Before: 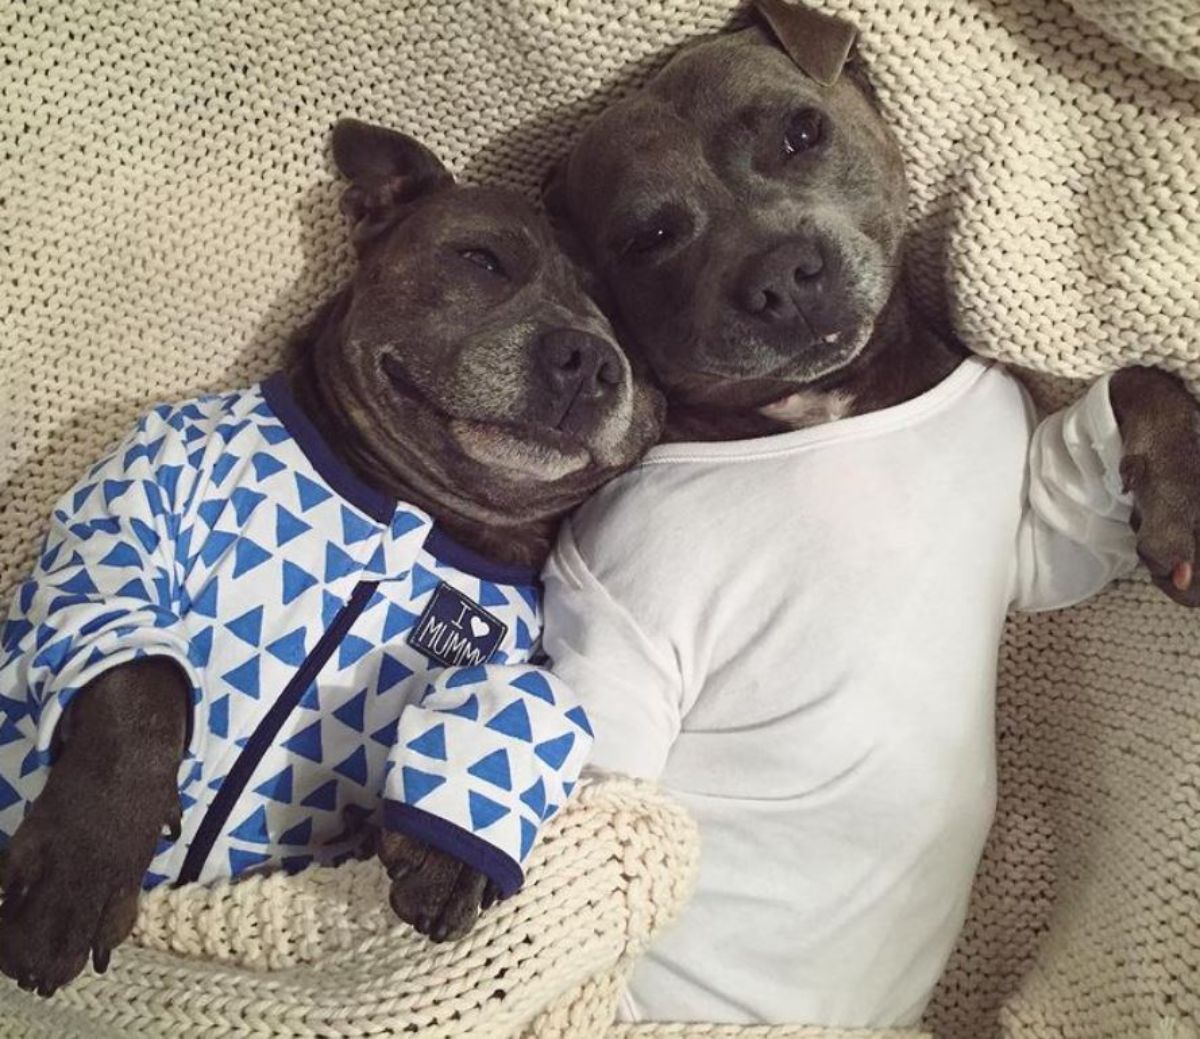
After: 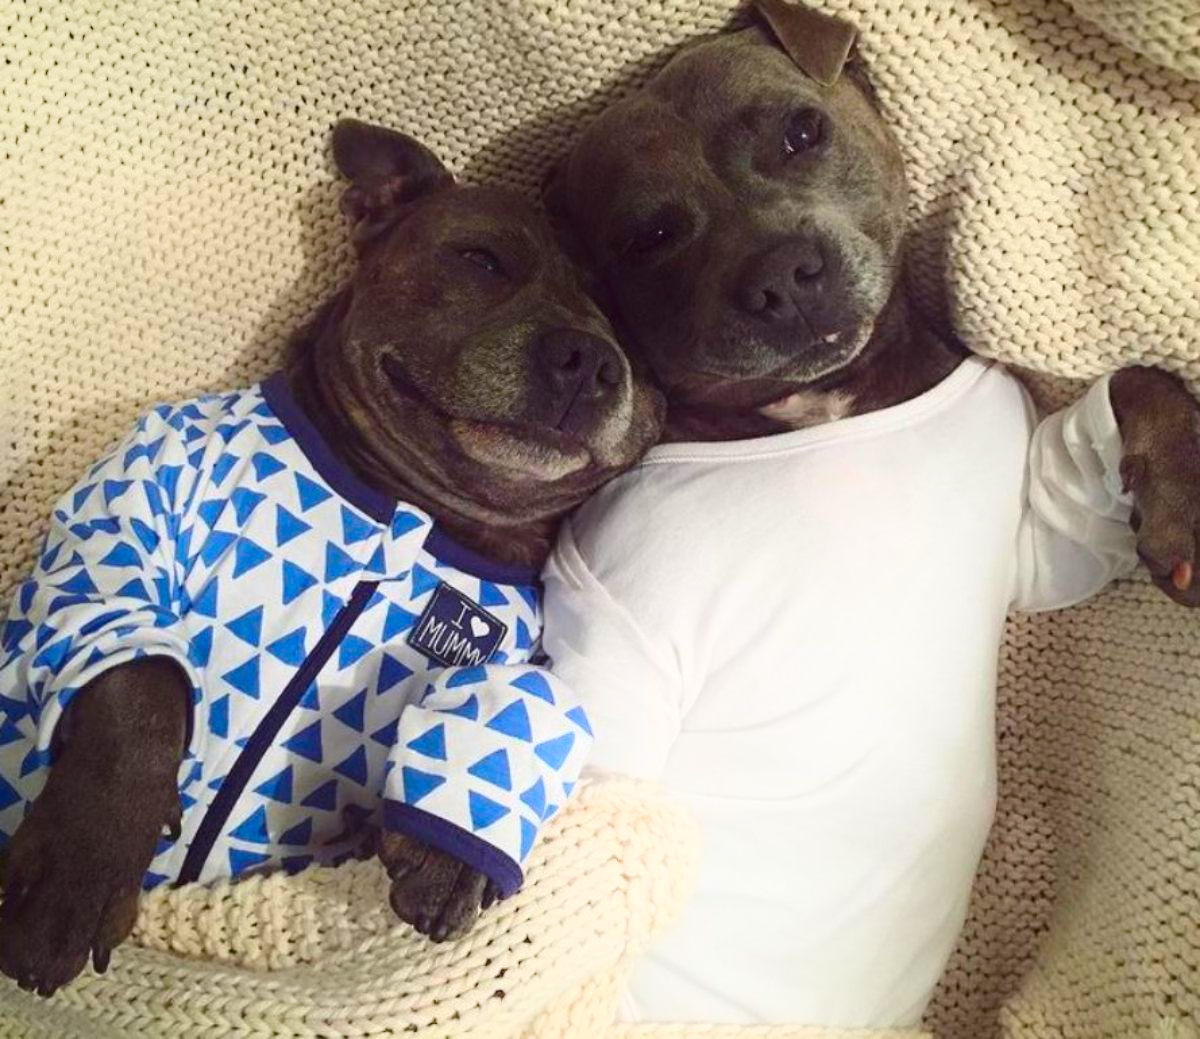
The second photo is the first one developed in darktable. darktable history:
color balance rgb: linear chroma grading › global chroma 15%, perceptual saturation grading › global saturation 30%
shadows and highlights: shadows -90, highlights 90, soften with gaussian
